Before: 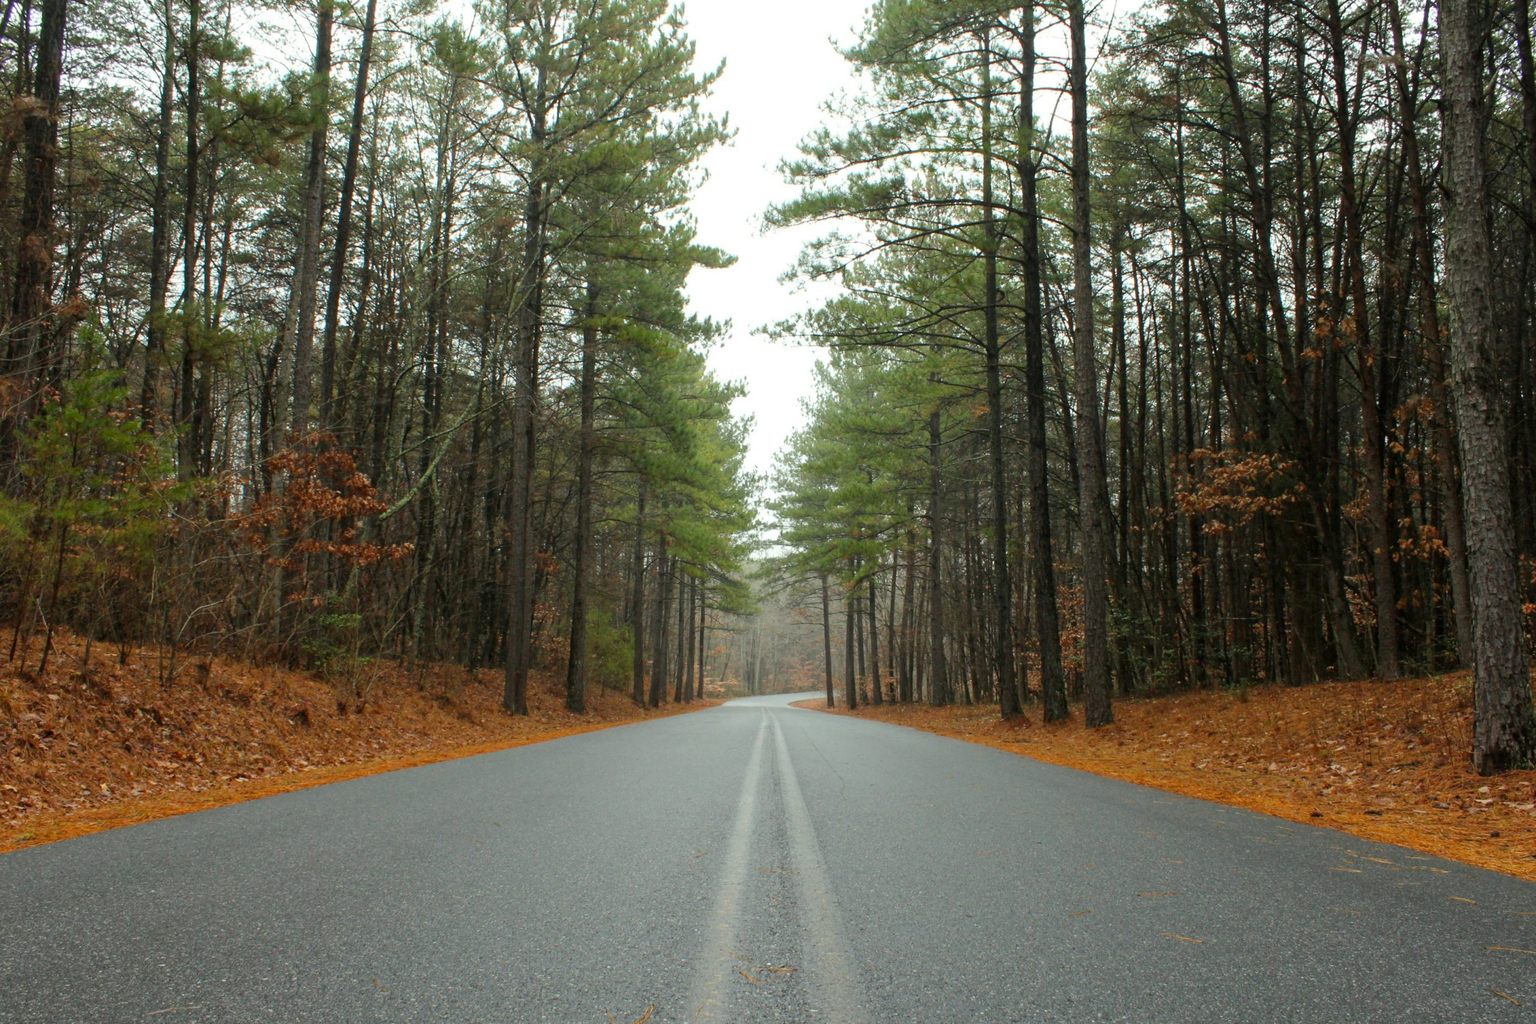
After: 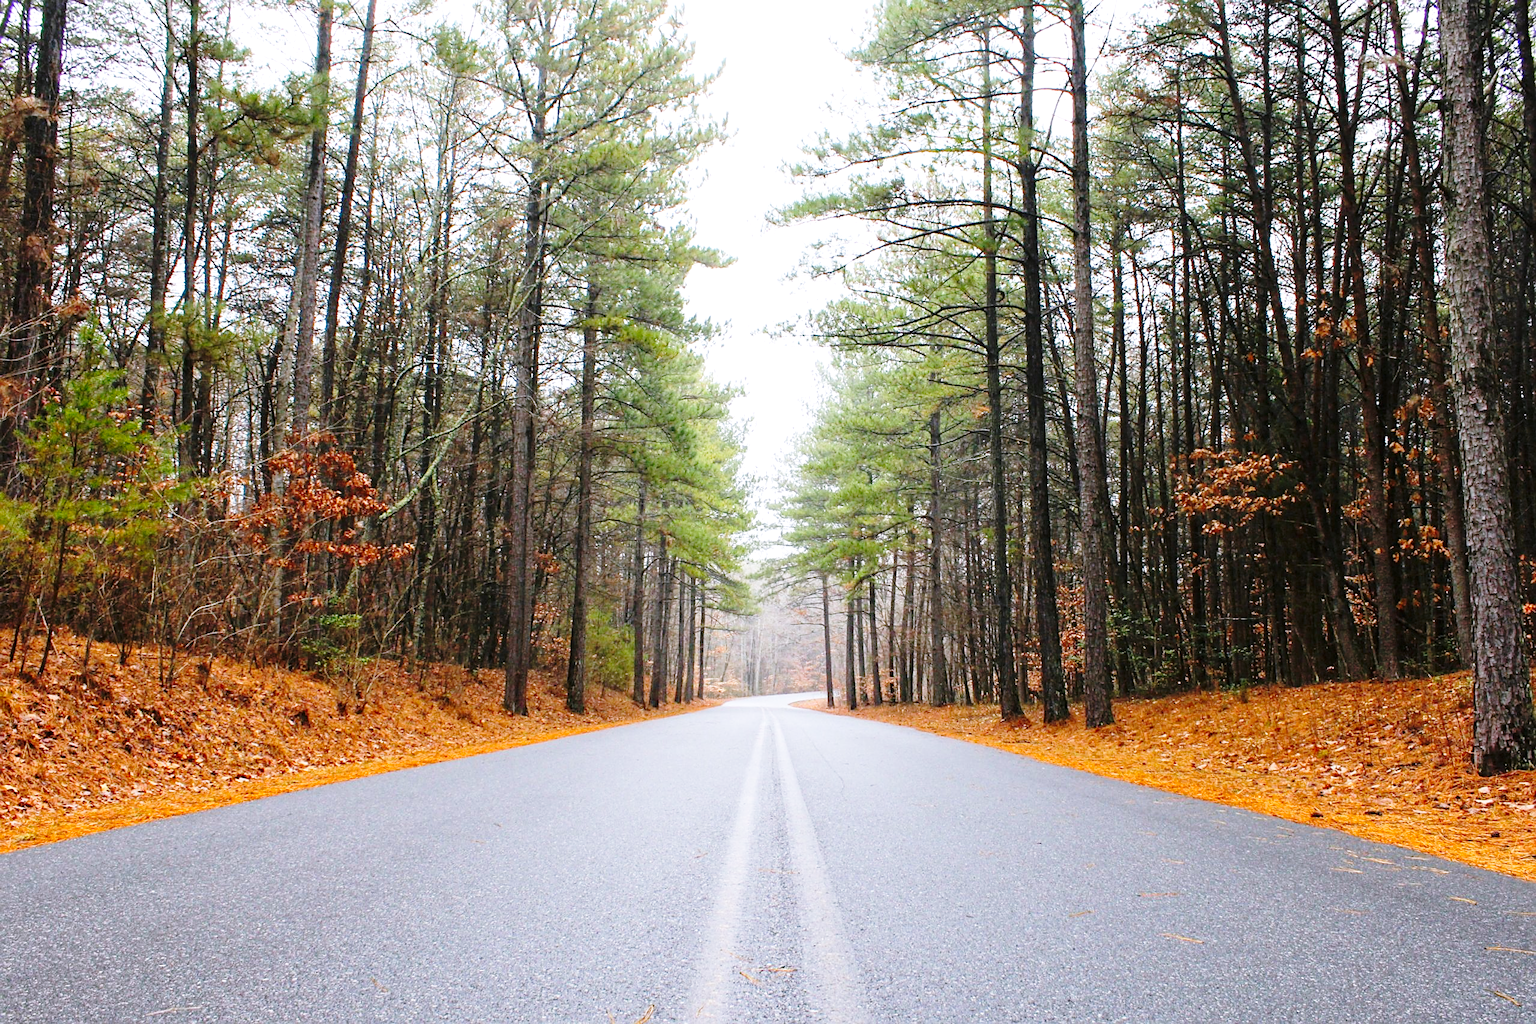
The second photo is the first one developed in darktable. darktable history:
white balance: red 1.042, blue 1.17
base curve: curves: ch0 [(0, 0) (0.028, 0.03) (0.105, 0.232) (0.387, 0.748) (0.754, 0.968) (1, 1)], fusion 1, exposure shift 0.576, preserve colors none
sharpen: on, module defaults
